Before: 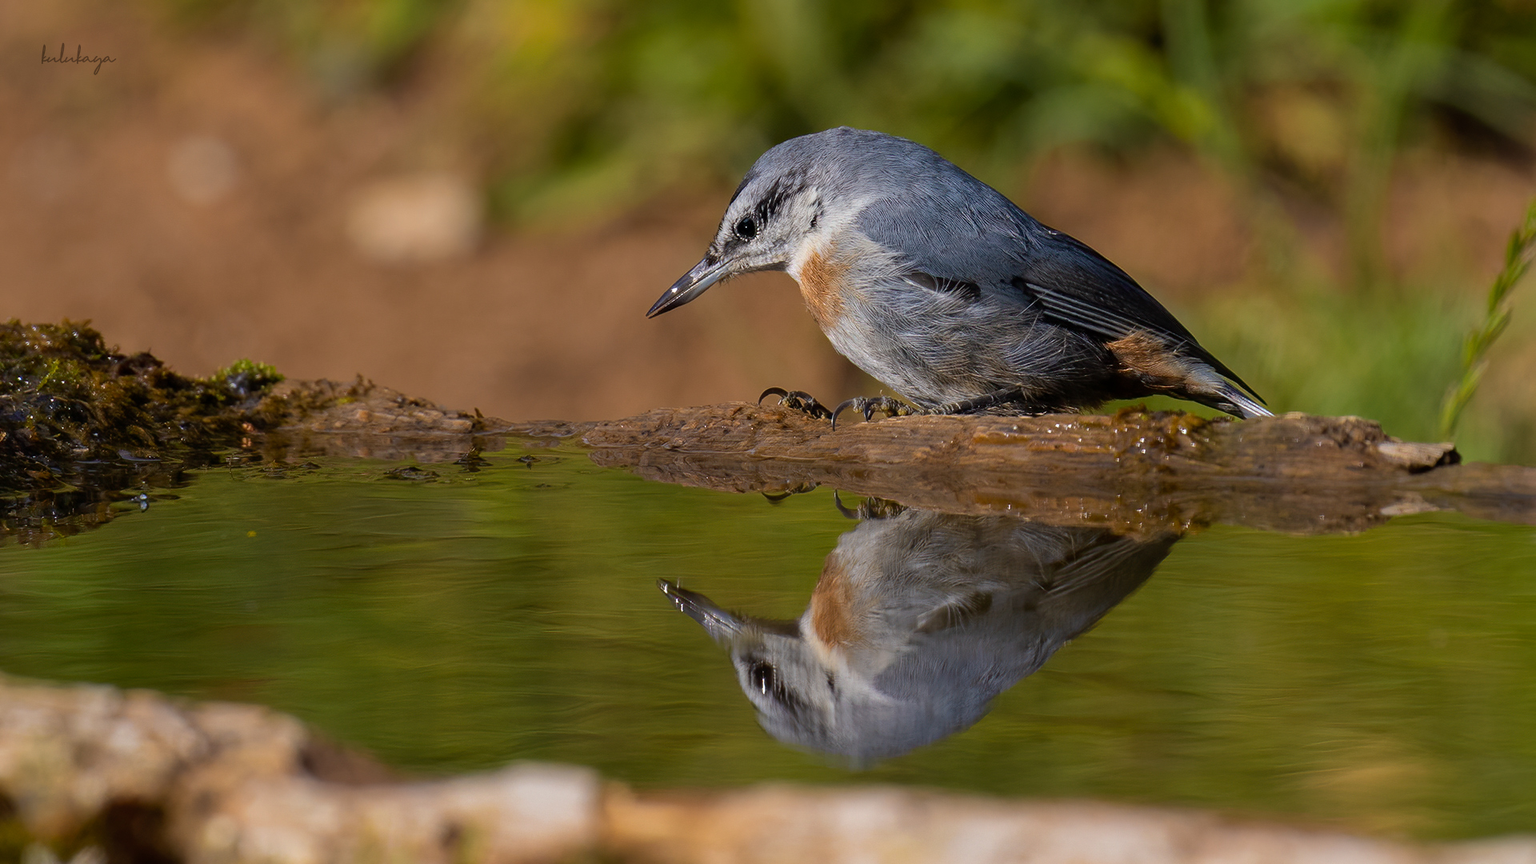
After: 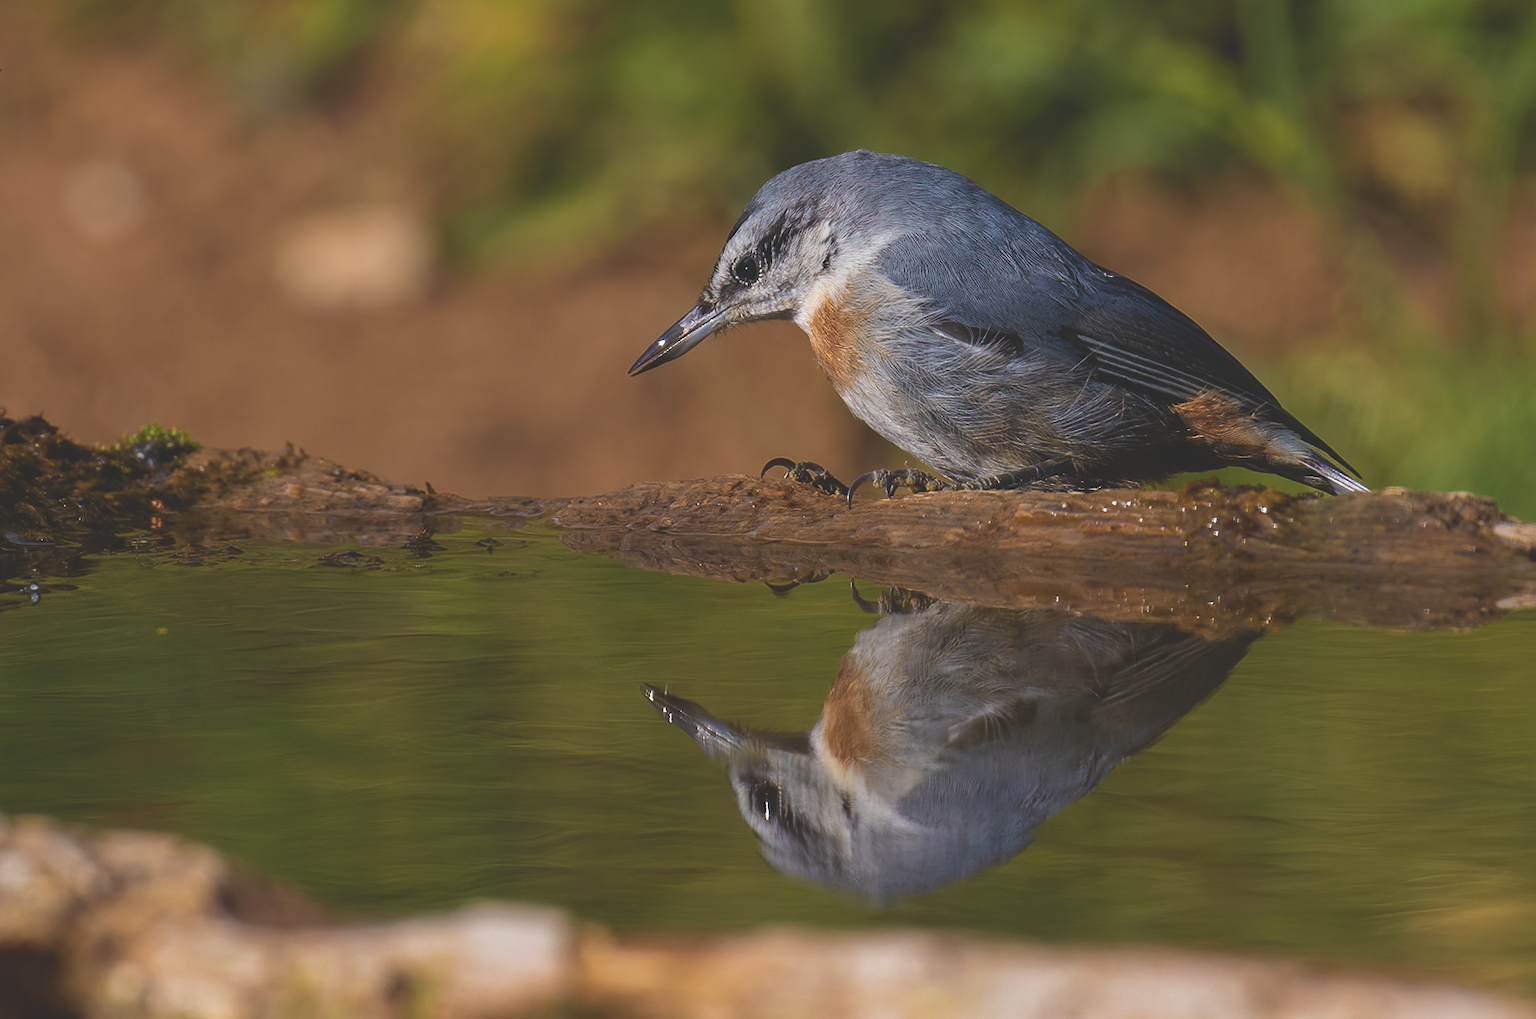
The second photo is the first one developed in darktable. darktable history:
exposure: black level correction -0.039, exposure 0.064 EV, compensate highlight preservation false
contrast brightness saturation: brightness -0.095
velvia: strength 17.14%
crop: left 7.495%, right 7.845%
